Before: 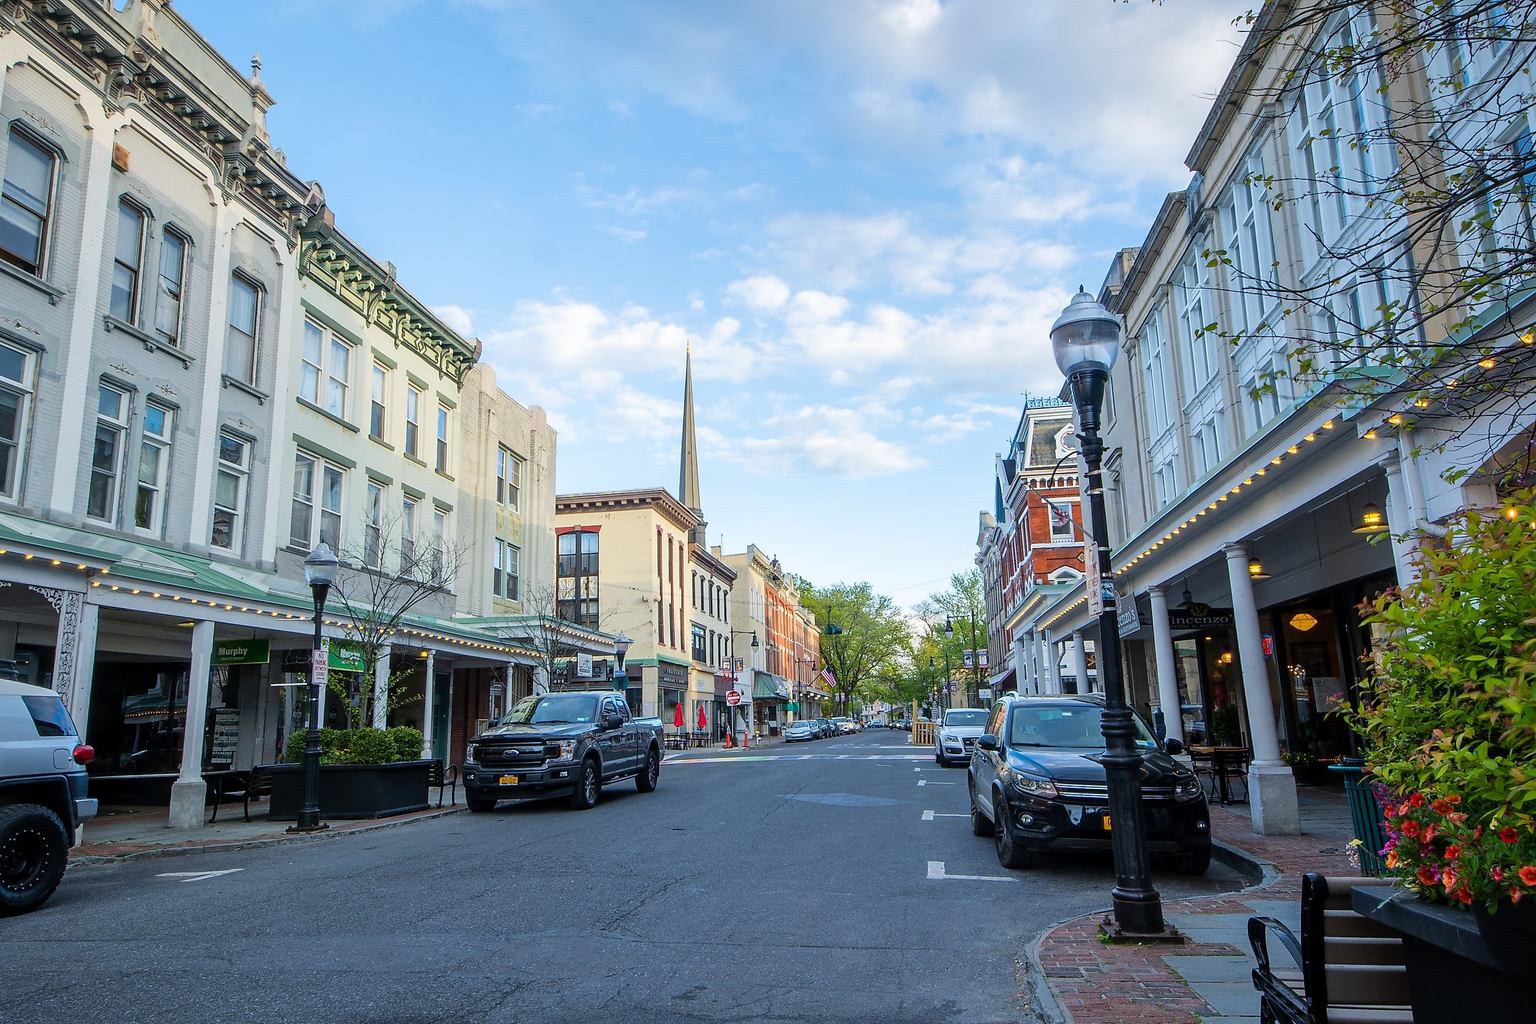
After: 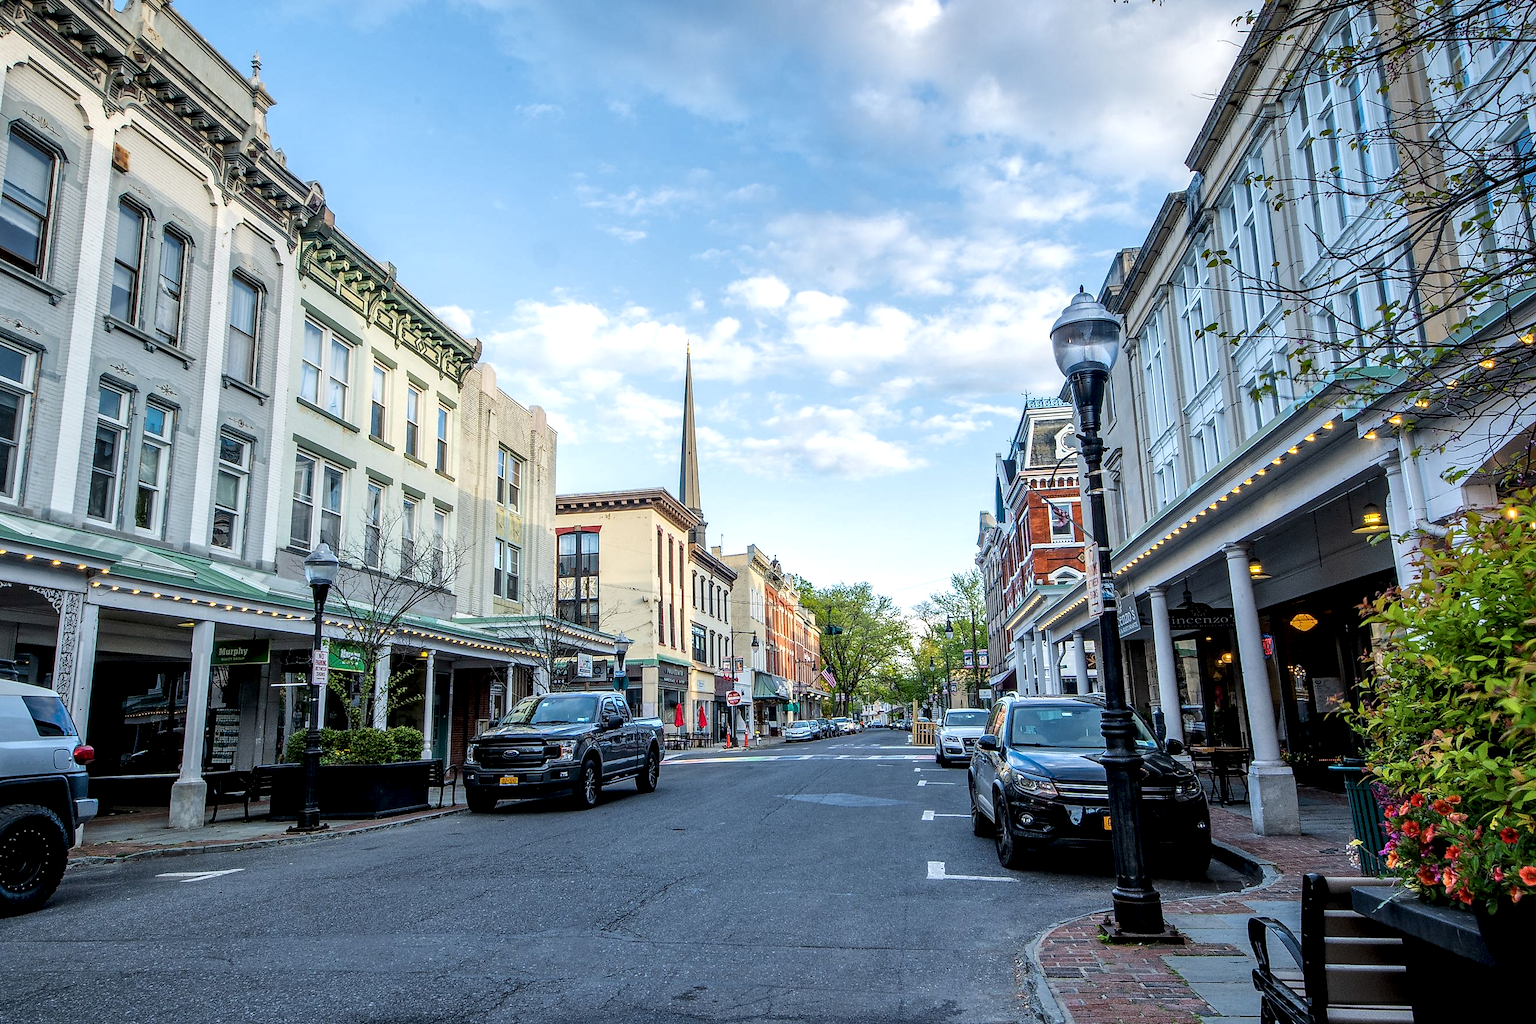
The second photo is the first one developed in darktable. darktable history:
local contrast: highlights 60%, shadows 60%, detail 160%
white balance: emerald 1
